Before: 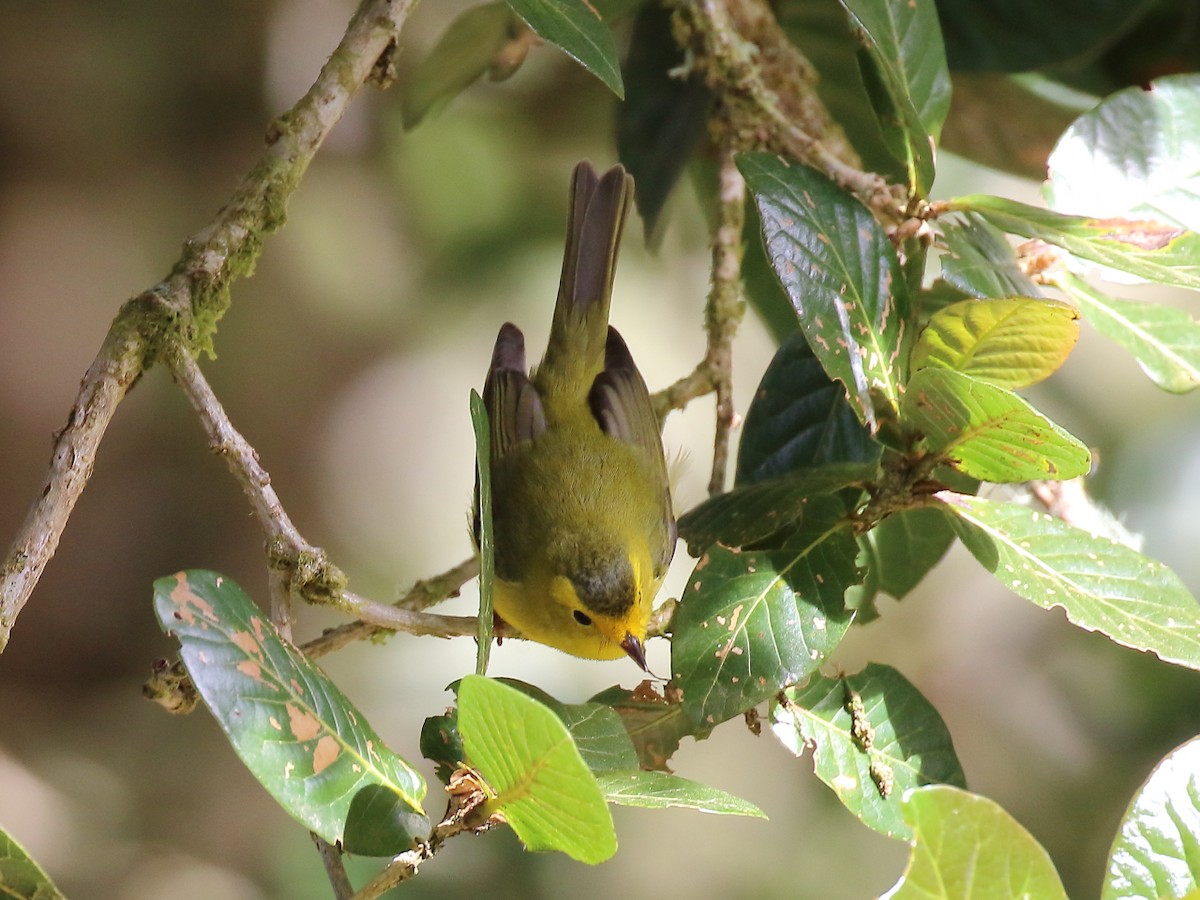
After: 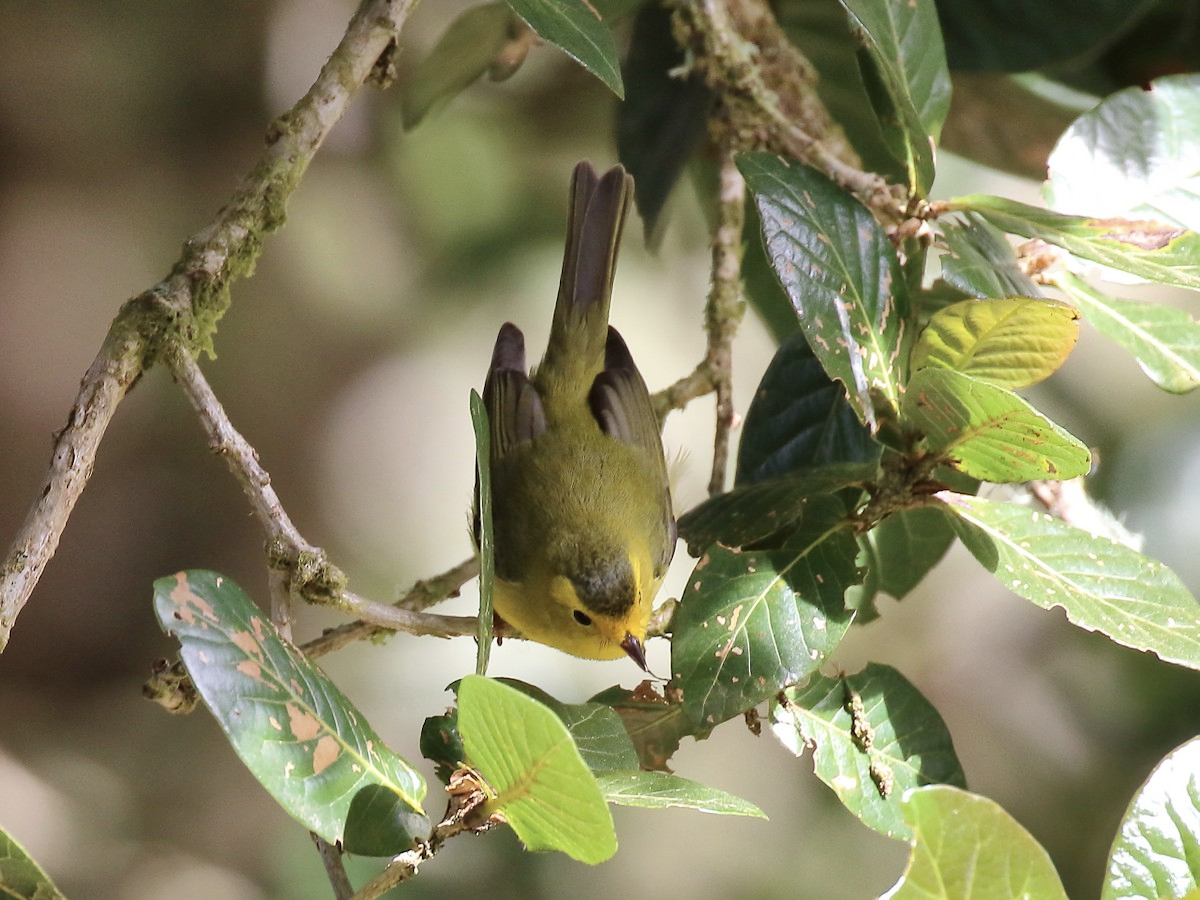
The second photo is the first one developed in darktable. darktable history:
contrast brightness saturation: contrast 0.11, saturation -0.169
shadows and highlights: soften with gaussian
